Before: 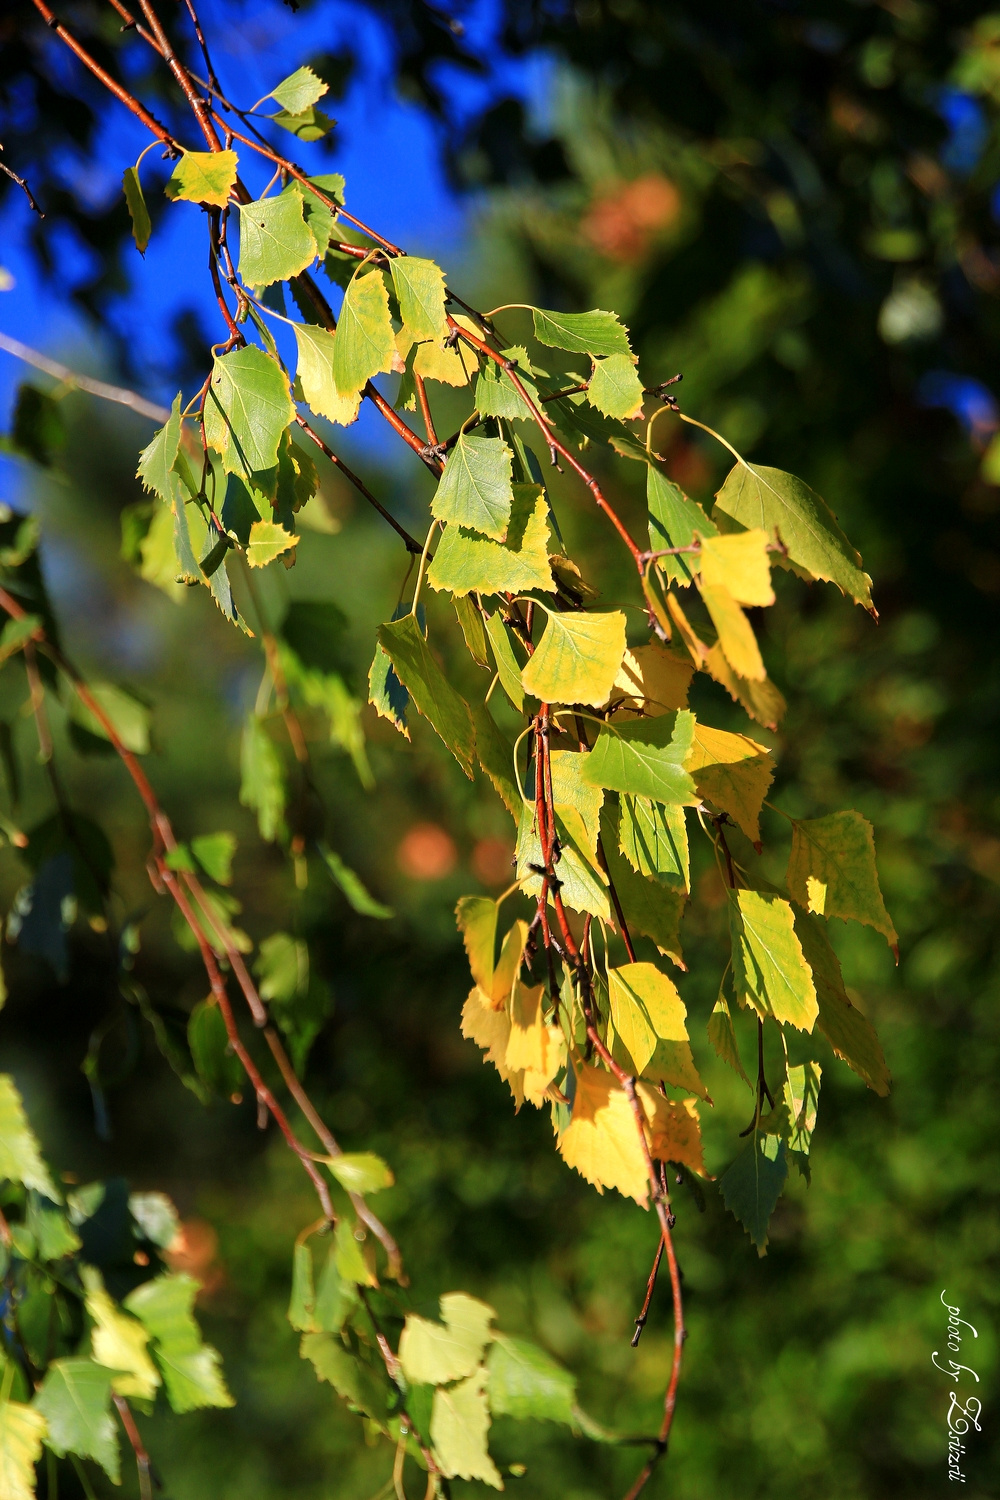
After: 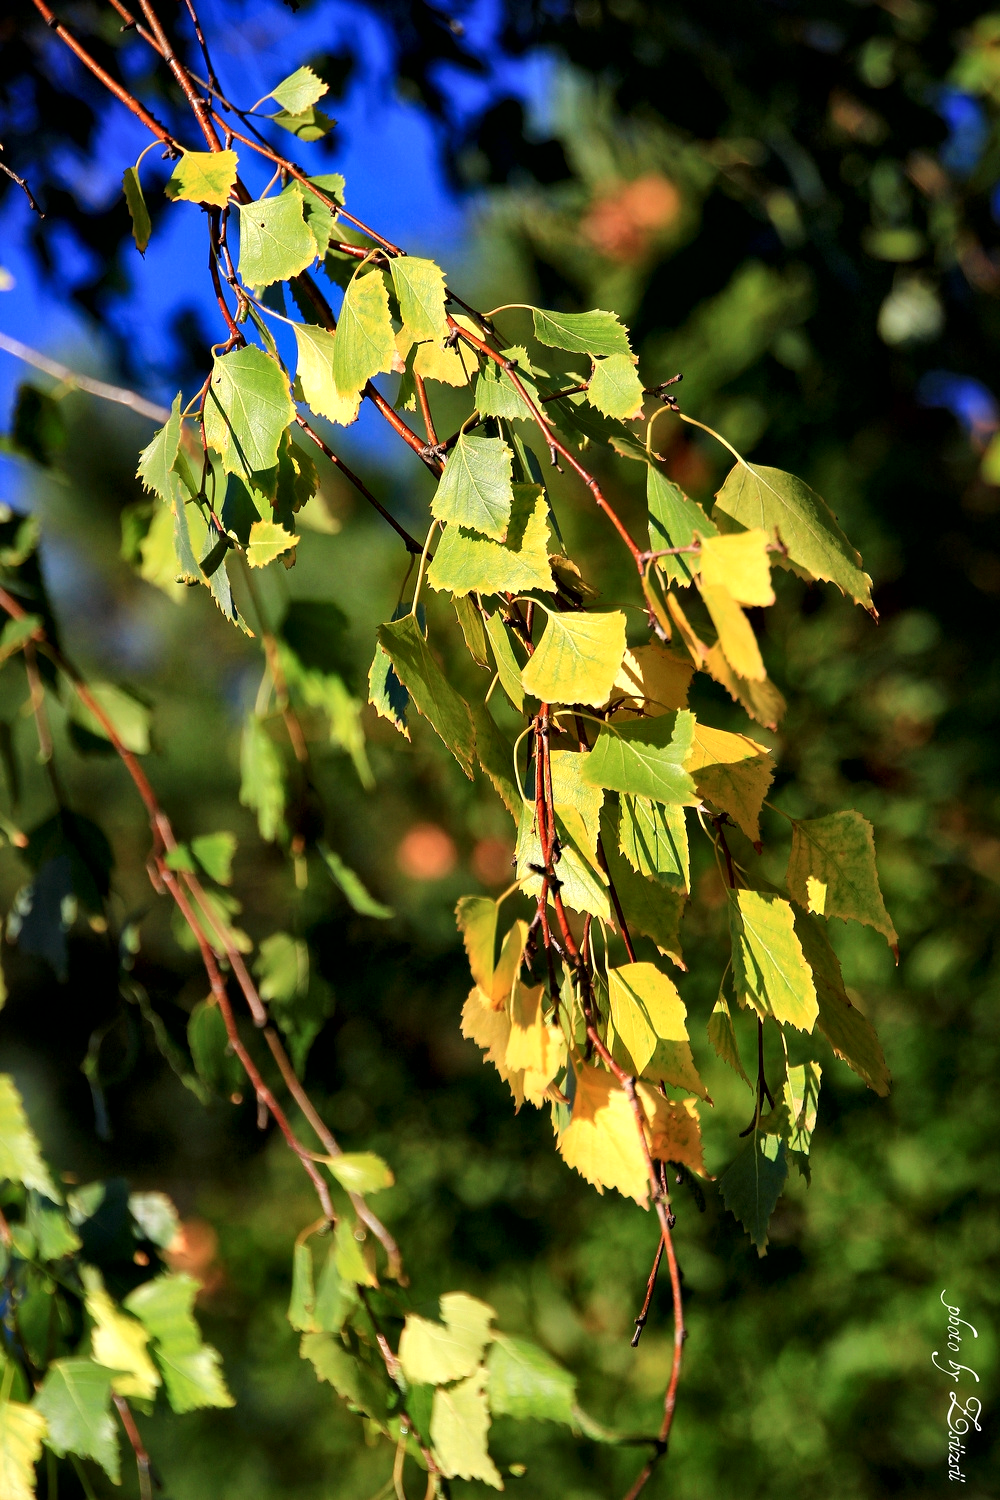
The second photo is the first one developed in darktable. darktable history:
local contrast: mode bilateral grid, contrast 25, coarseness 60, detail 152%, midtone range 0.2
contrast brightness saturation: contrast 0.074
exposure: exposure 0.081 EV, compensate exposure bias true, compensate highlight preservation false
